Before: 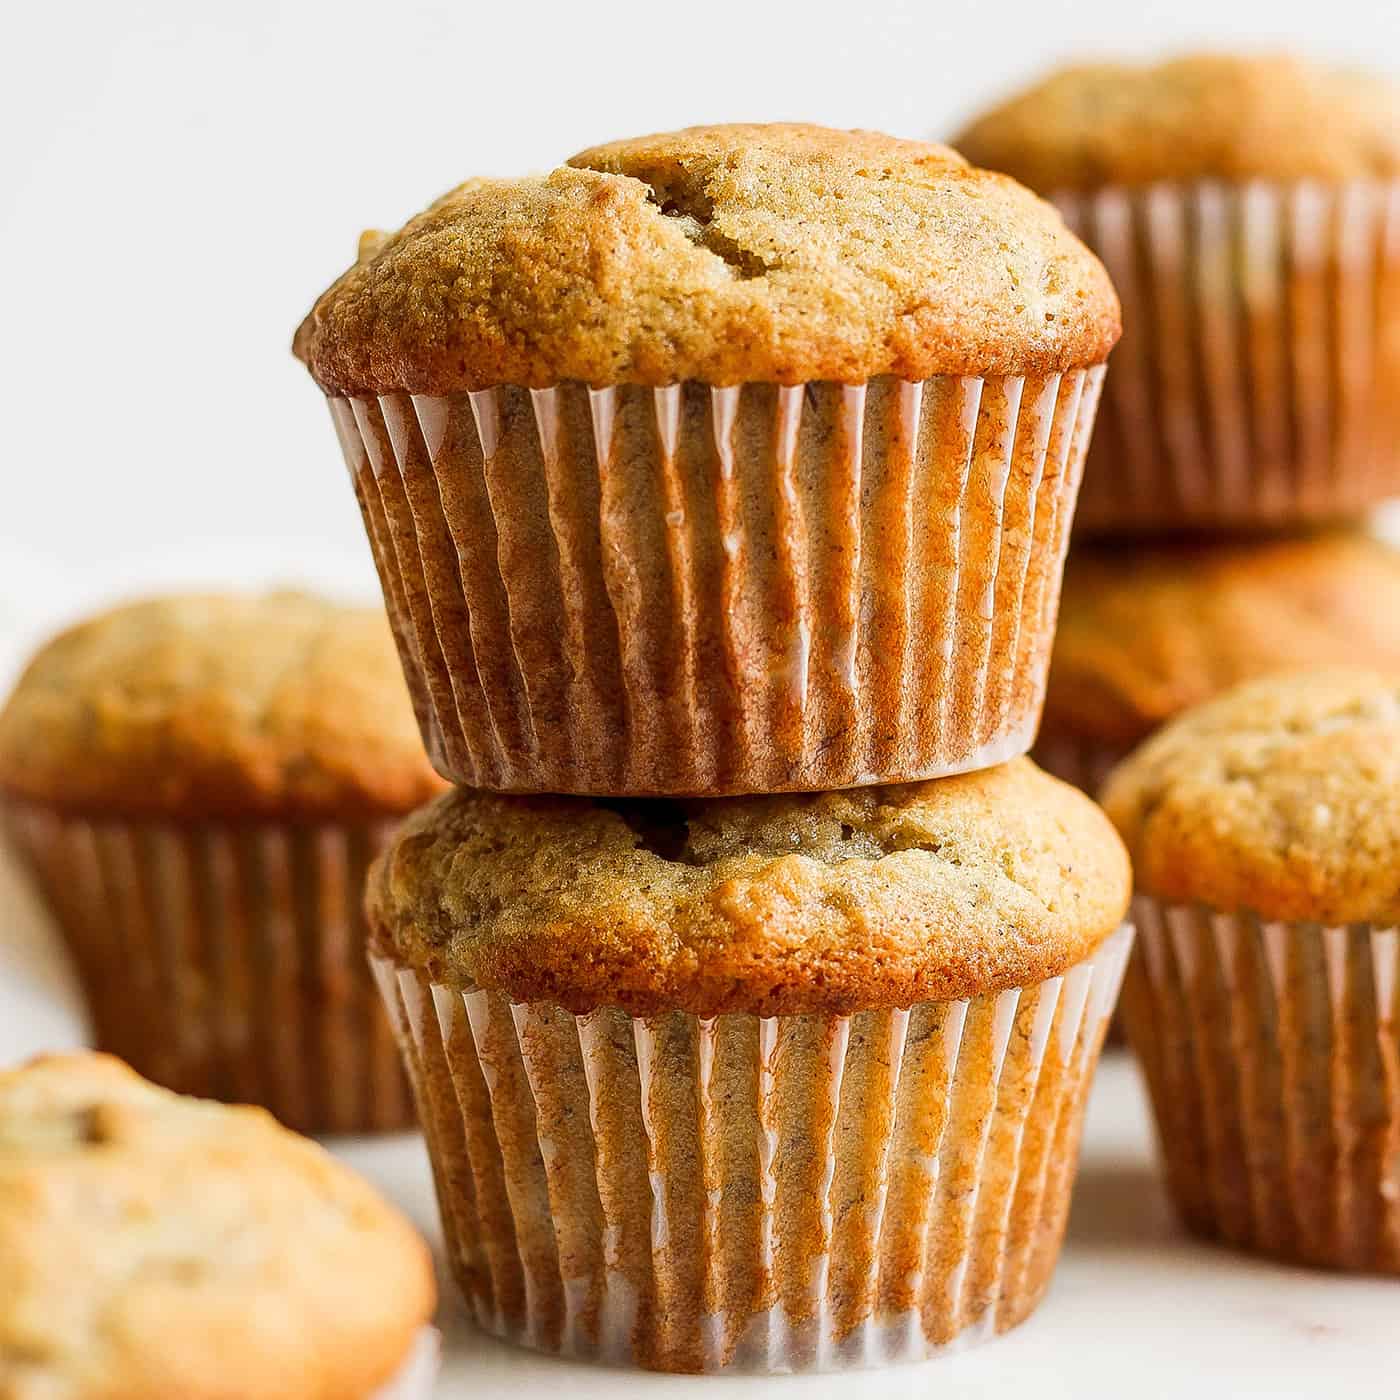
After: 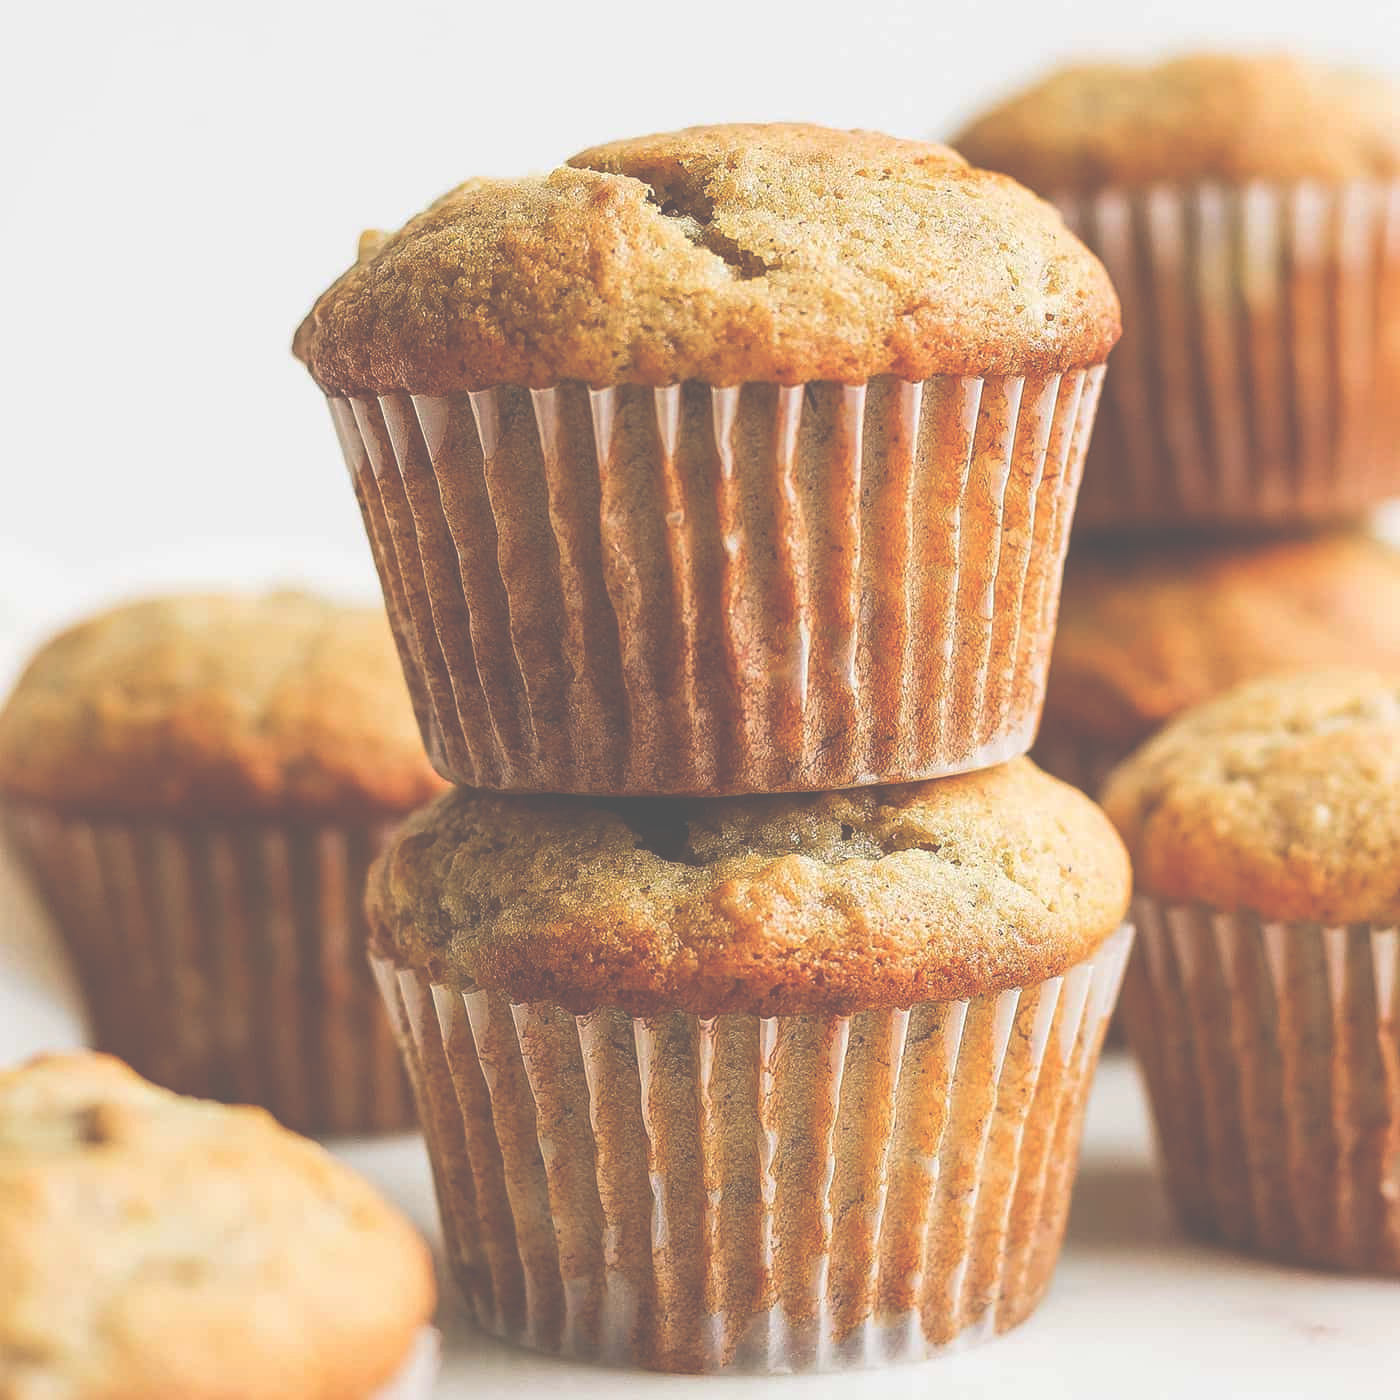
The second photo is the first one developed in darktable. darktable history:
color calibration: illuminant same as pipeline (D50), adaptation none (bypass), x 0.331, y 0.333, temperature 5006.95 K
exposure: black level correction -0.086, compensate highlight preservation false
